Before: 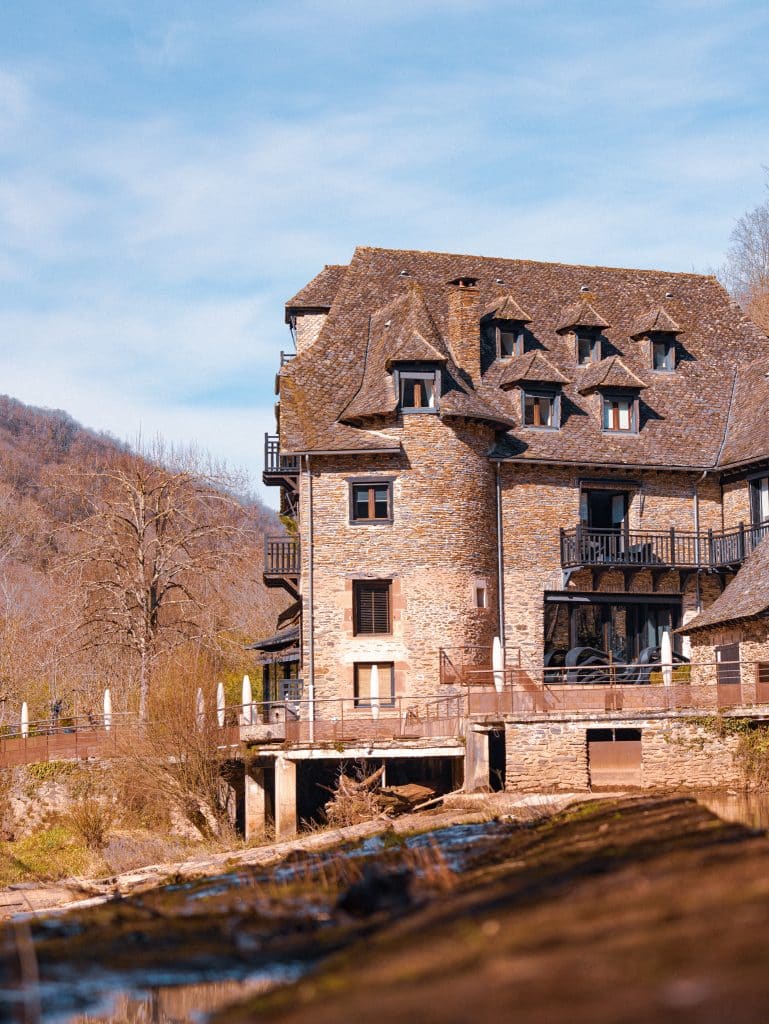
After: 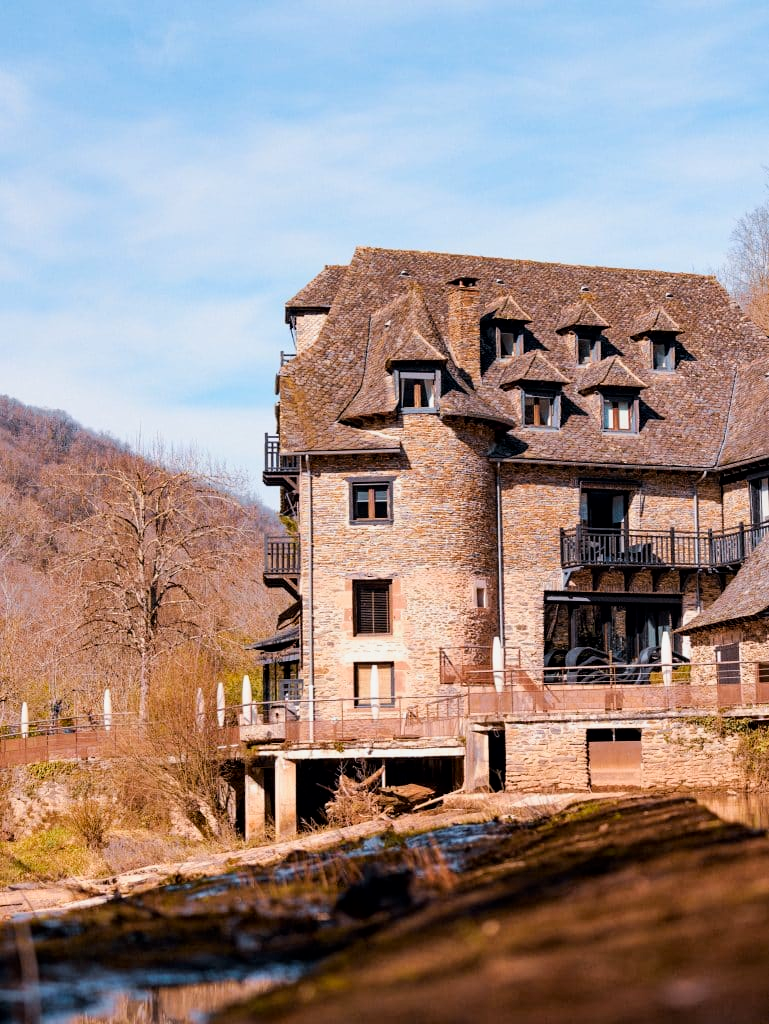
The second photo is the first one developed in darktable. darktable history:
exposure: black level correction 0.006, exposure -0.226 EV, compensate highlight preservation false
tone curve: curves: ch0 [(0, 0) (0.004, 0.001) (0.133, 0.112) (0.325, 0.362) (0.832, 0.893) (1, 1)], color space Lab, linked channels, preserve colors none
